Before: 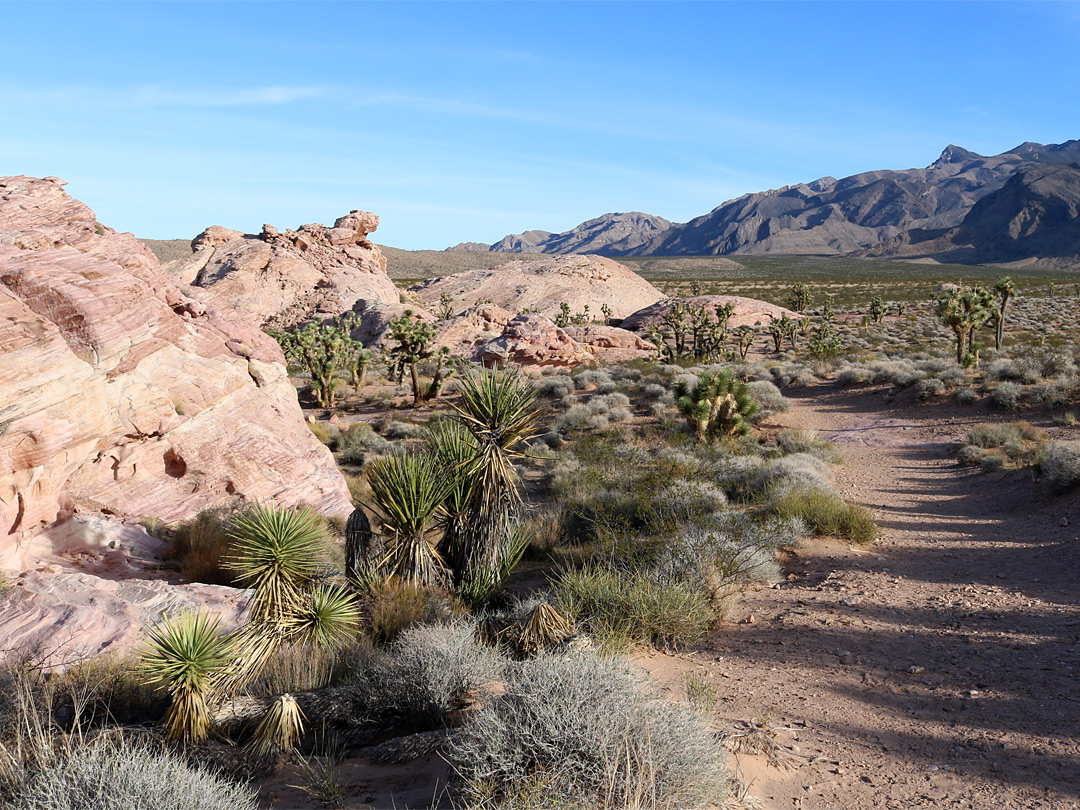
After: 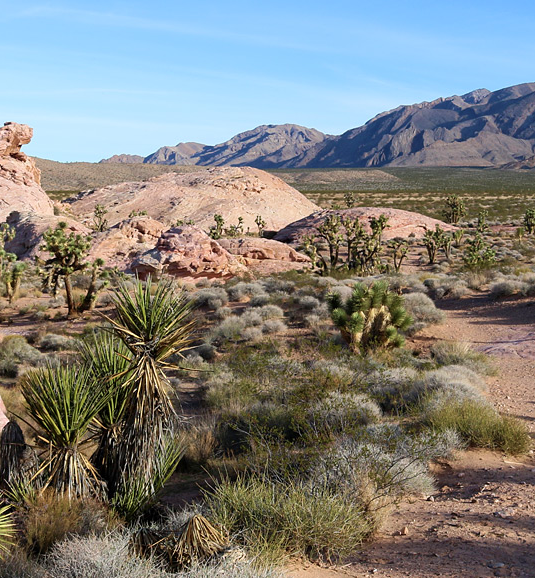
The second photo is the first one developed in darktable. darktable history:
velvia: on, module defaults
crop: left 32.075%, top 10.976%, right 18.355%, bottom 17.596%
